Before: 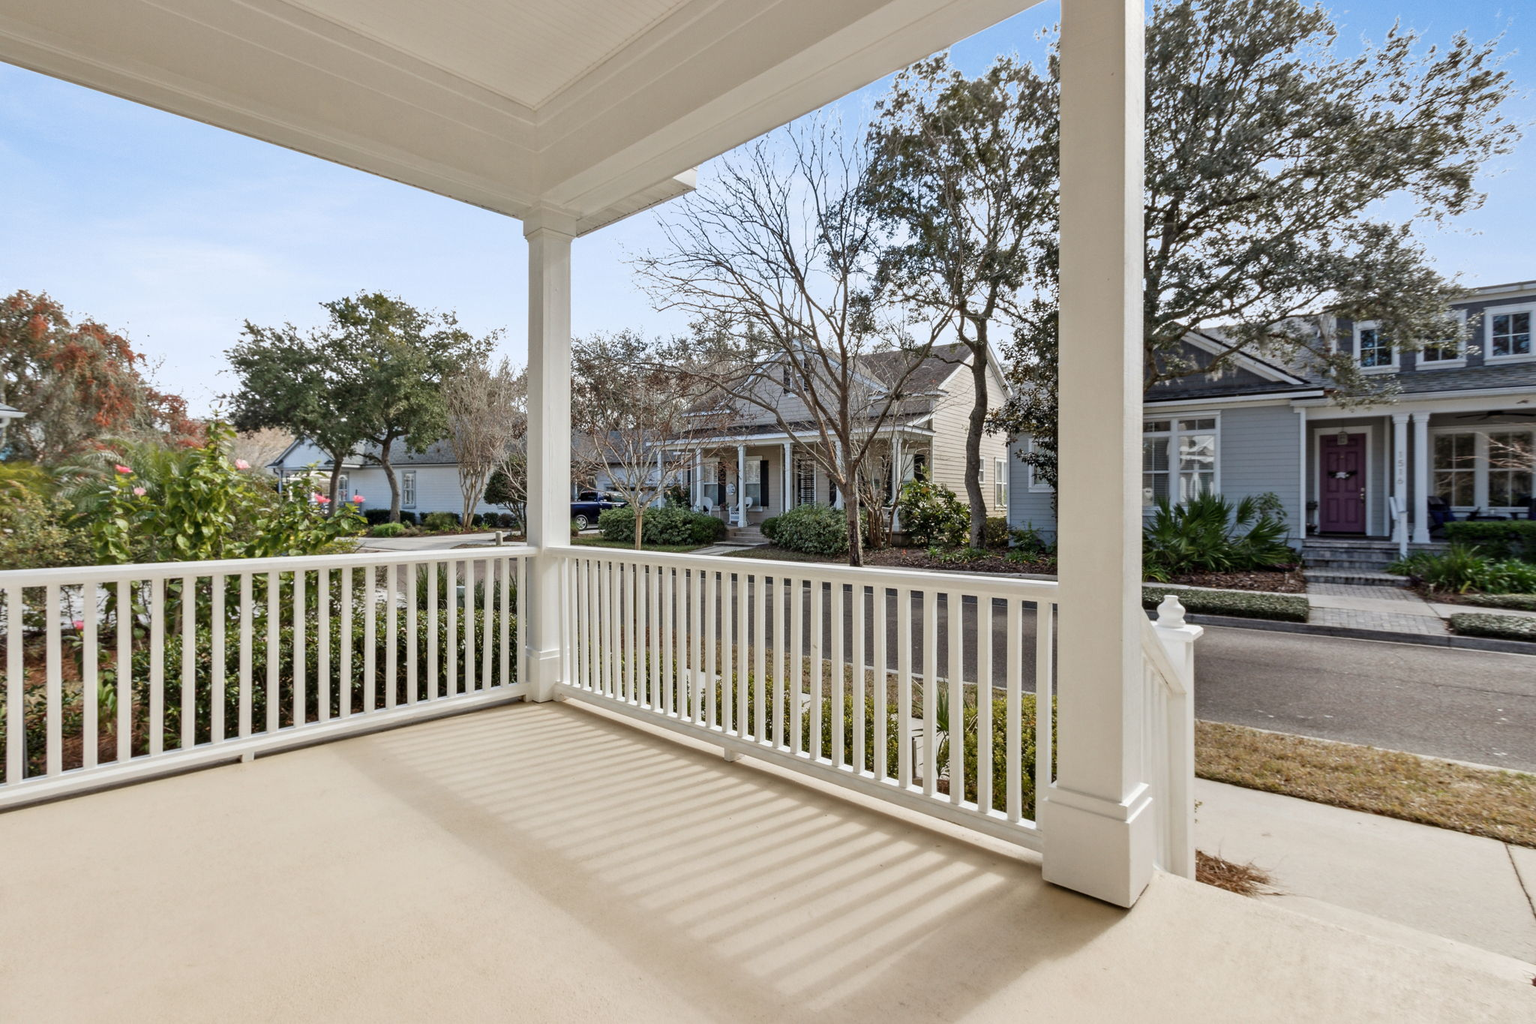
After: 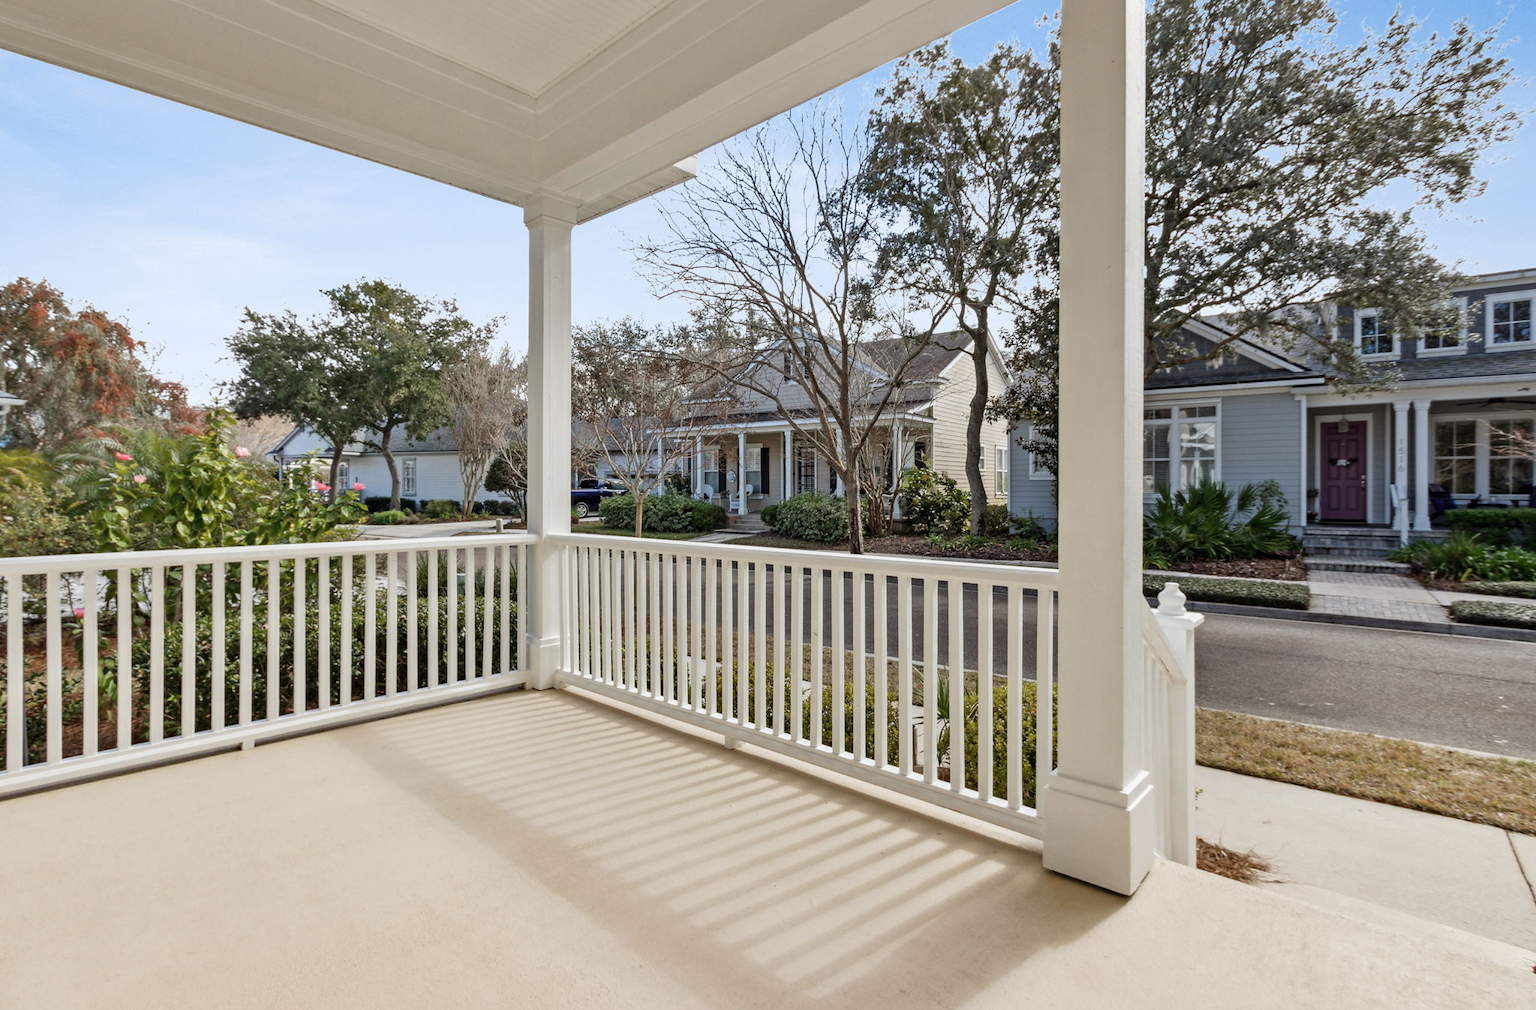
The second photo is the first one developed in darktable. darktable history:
color calibration: illuminant same as pipeline (D50), adaptation none (bypass), x 0.333, y 0.335, temperature 5014.22 K
crop: top 1.273%, right 0.047%
